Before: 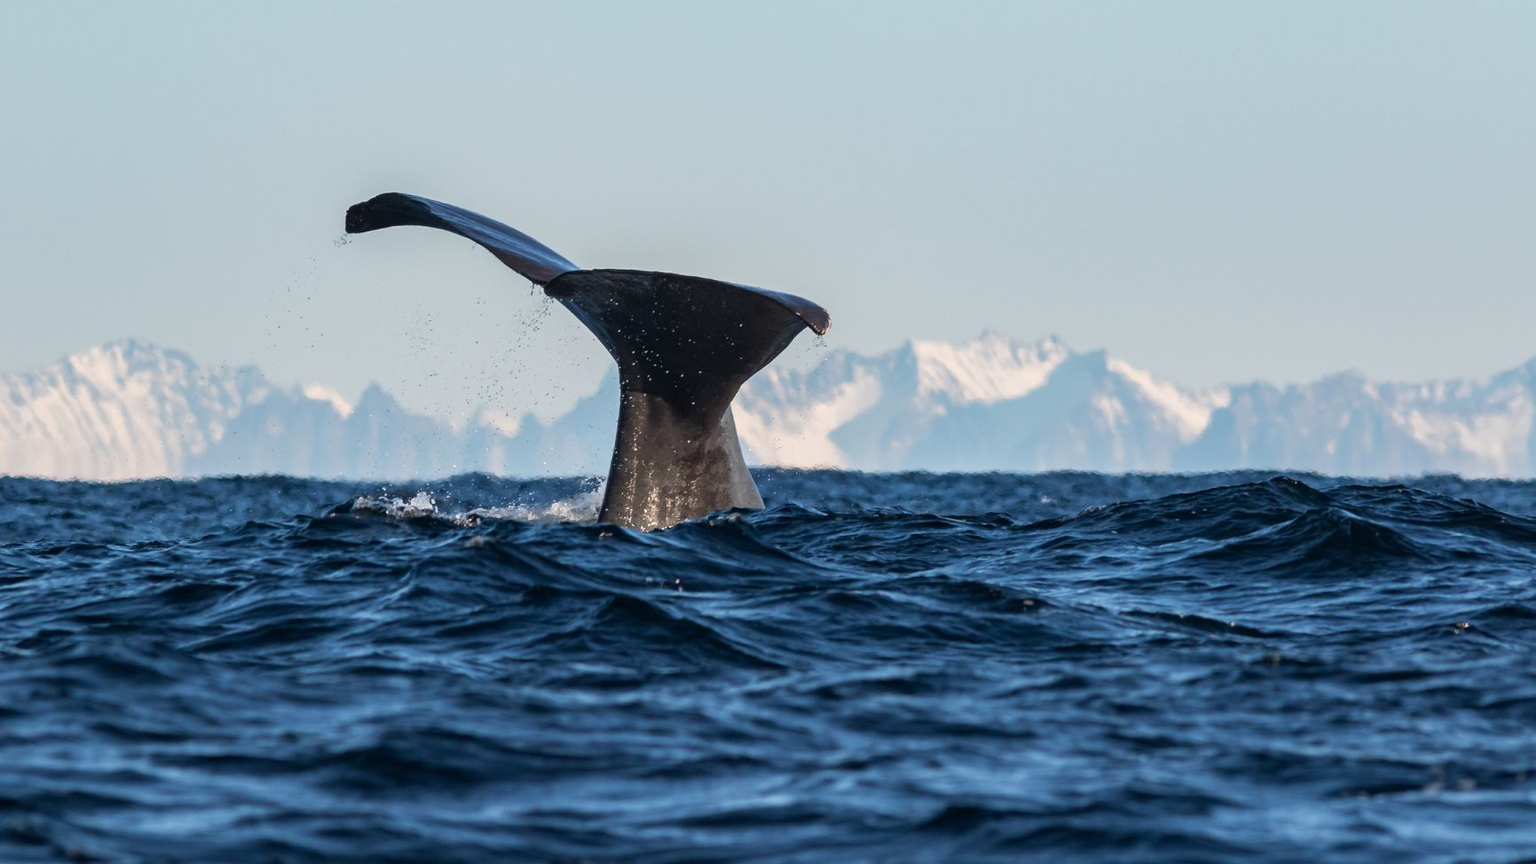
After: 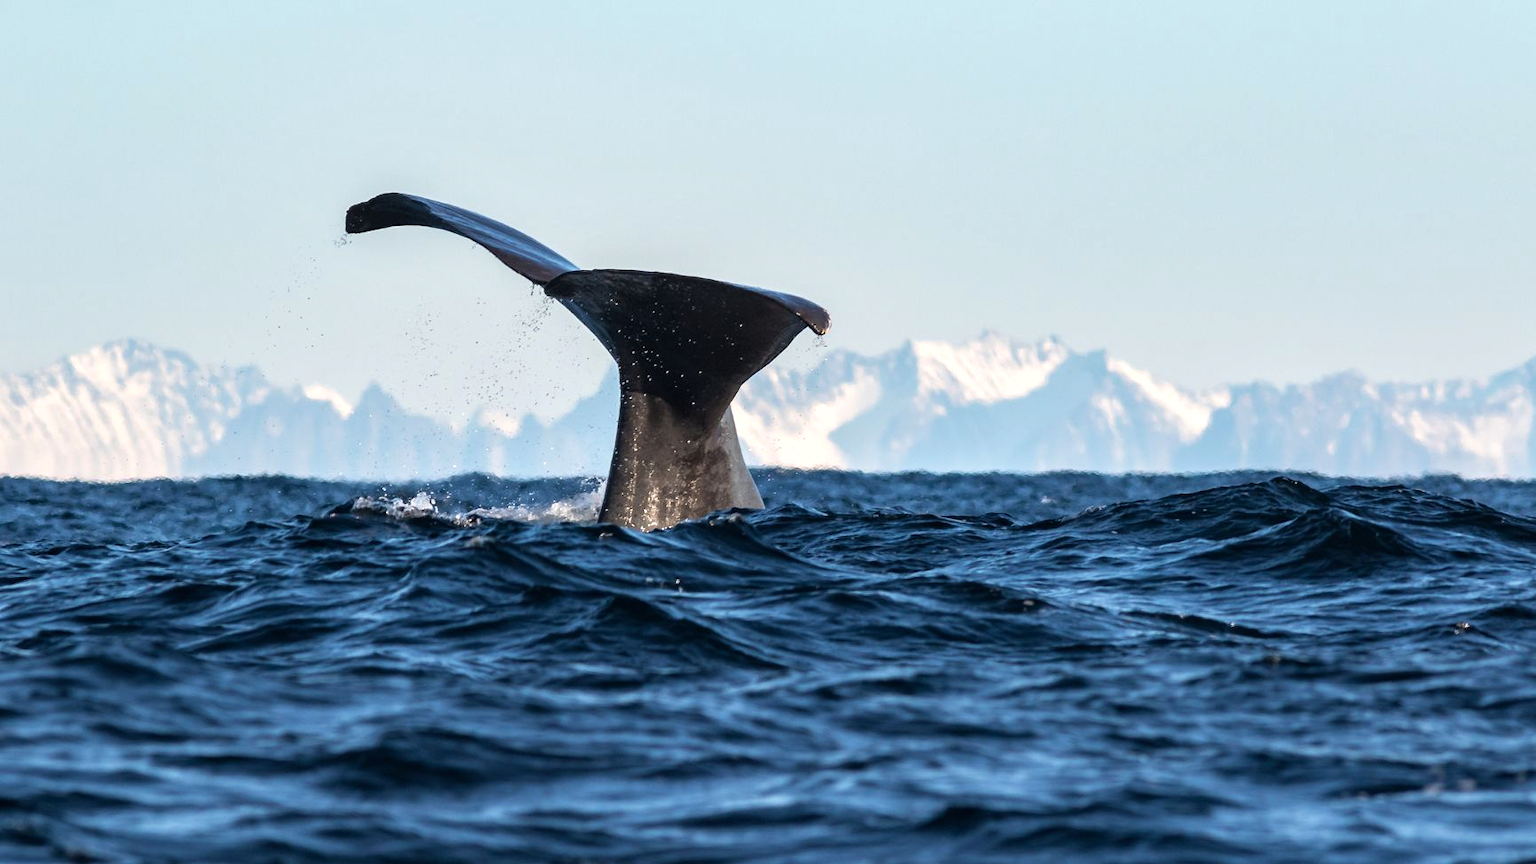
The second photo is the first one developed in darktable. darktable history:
tone equalizer: -8 EV -0.385 EV, -7 EV -0.414 EV, -6 EV -0.372 EV, -5 EV -0.21 EV, -3 EV 0.206 EV, -2 EV 0.359 EV, -1 EV 0.398 EV, +0 EV 0.391 EV, smoothing 1
